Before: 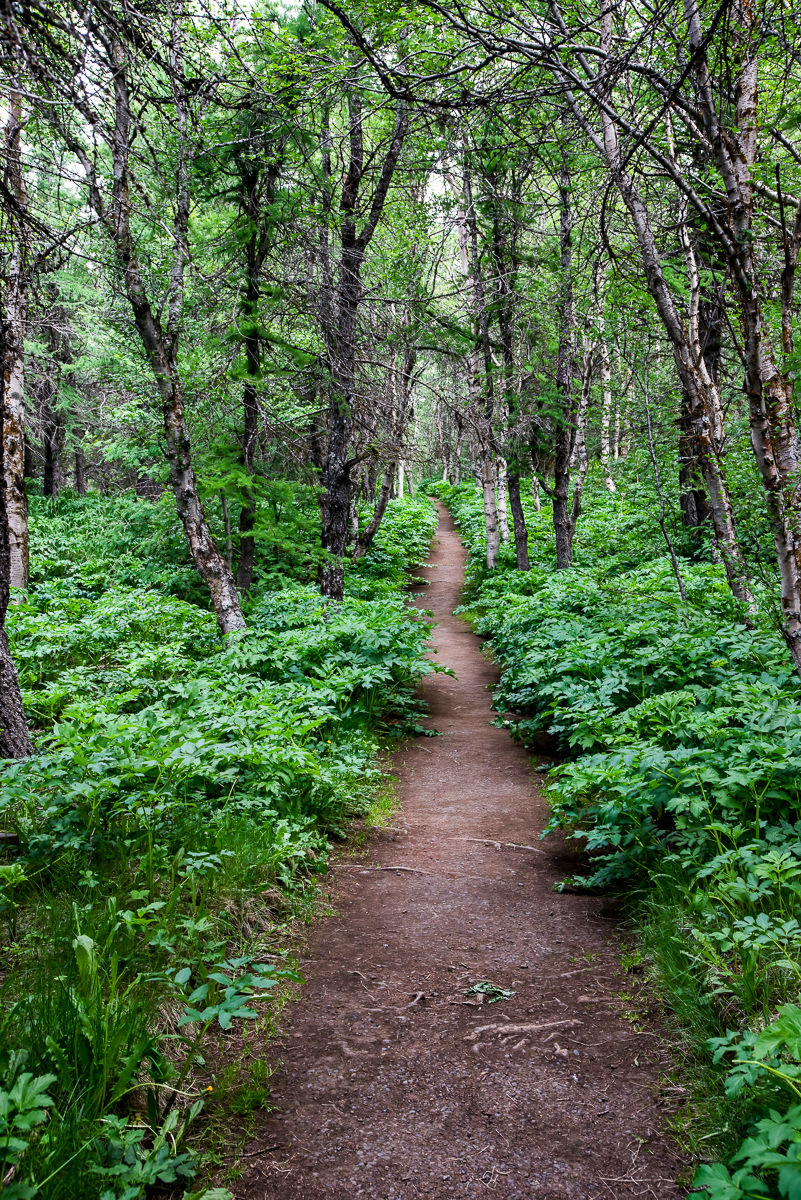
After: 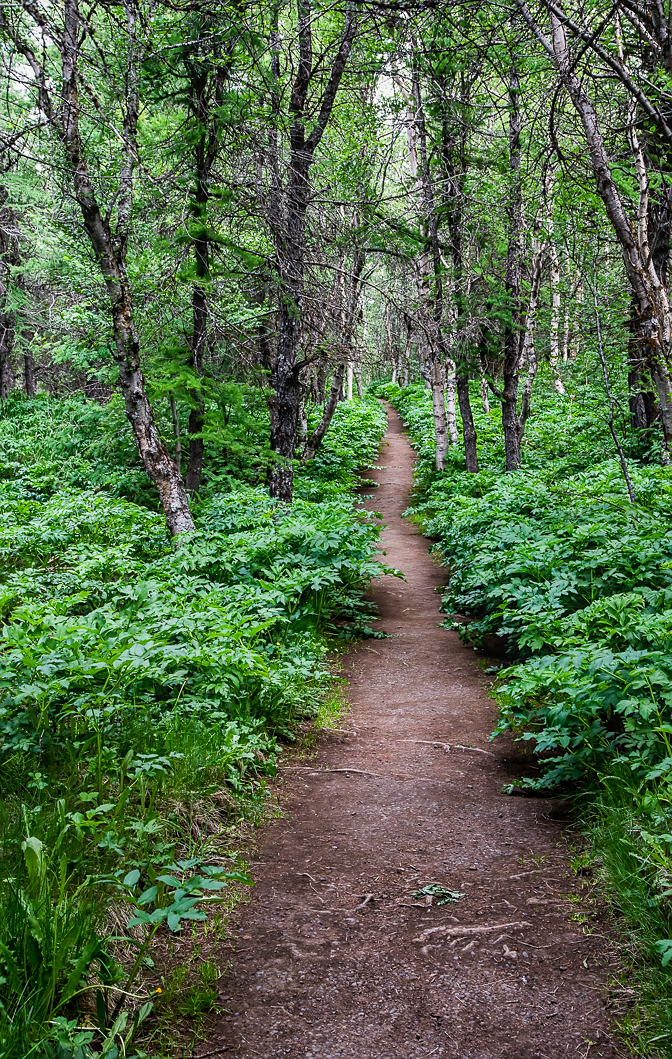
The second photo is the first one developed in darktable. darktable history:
local contrast: detail 110%
sharpen: radius 1, threshold 1
crop: left 6.446%, top 8.188%, right 9.538%, bottom 3.548%
